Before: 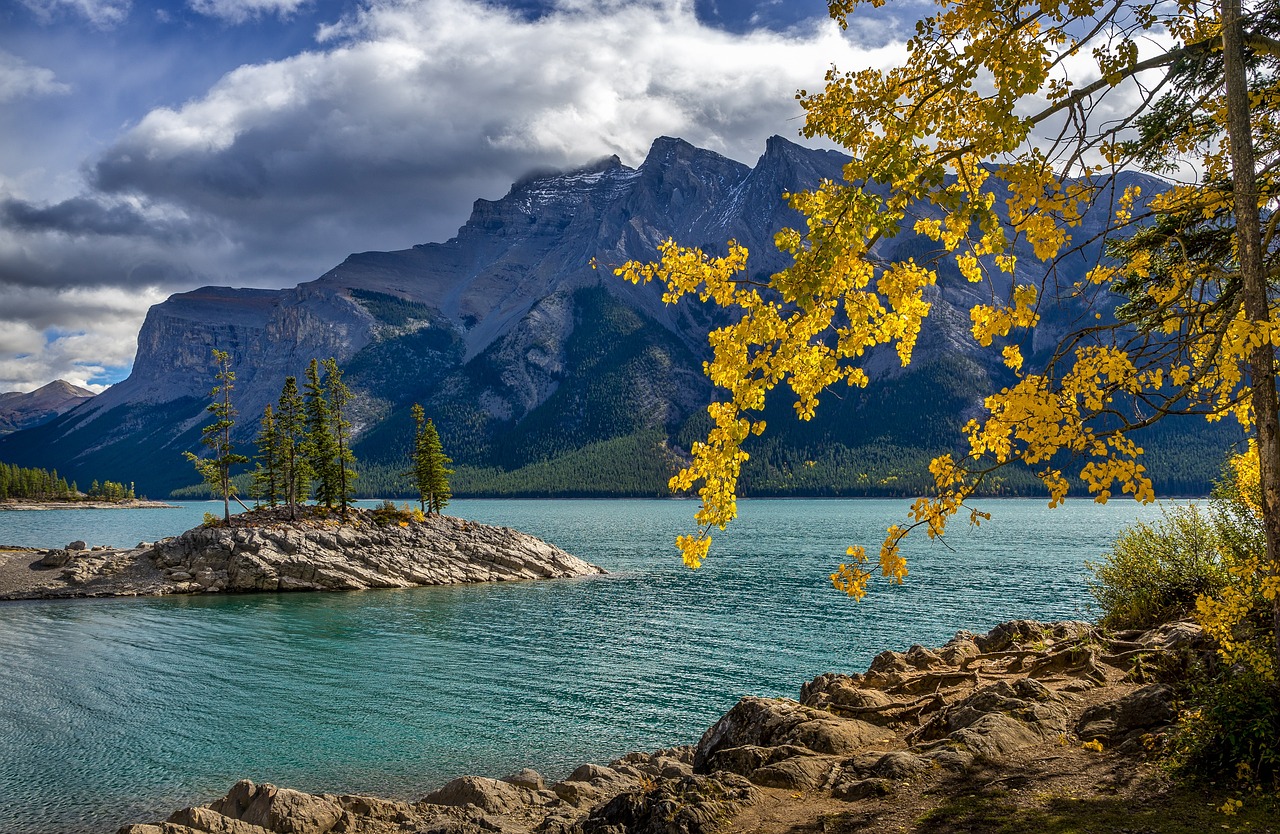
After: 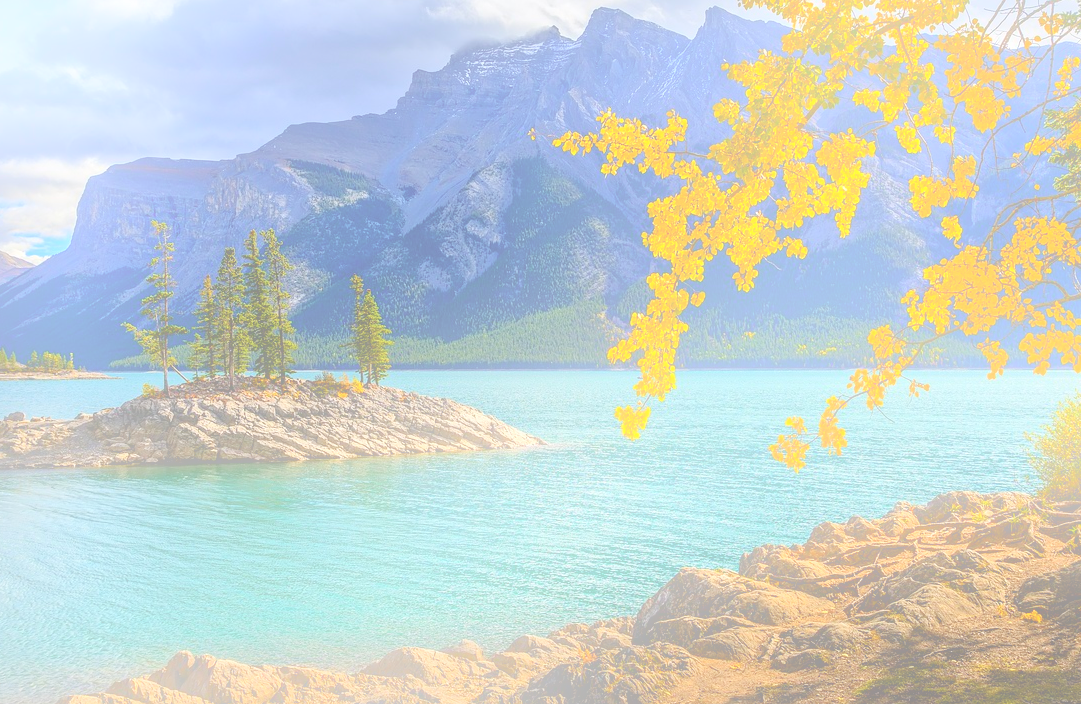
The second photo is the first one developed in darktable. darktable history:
crop and rotate: left 4.842%, top 15.51%, right 10.668%
bloom: size 25%, threshold 5%, strength 90%
local contrast: mode bilateral grid, contrast 50, coarseness 50, detail 150%, midtone range 0.2
